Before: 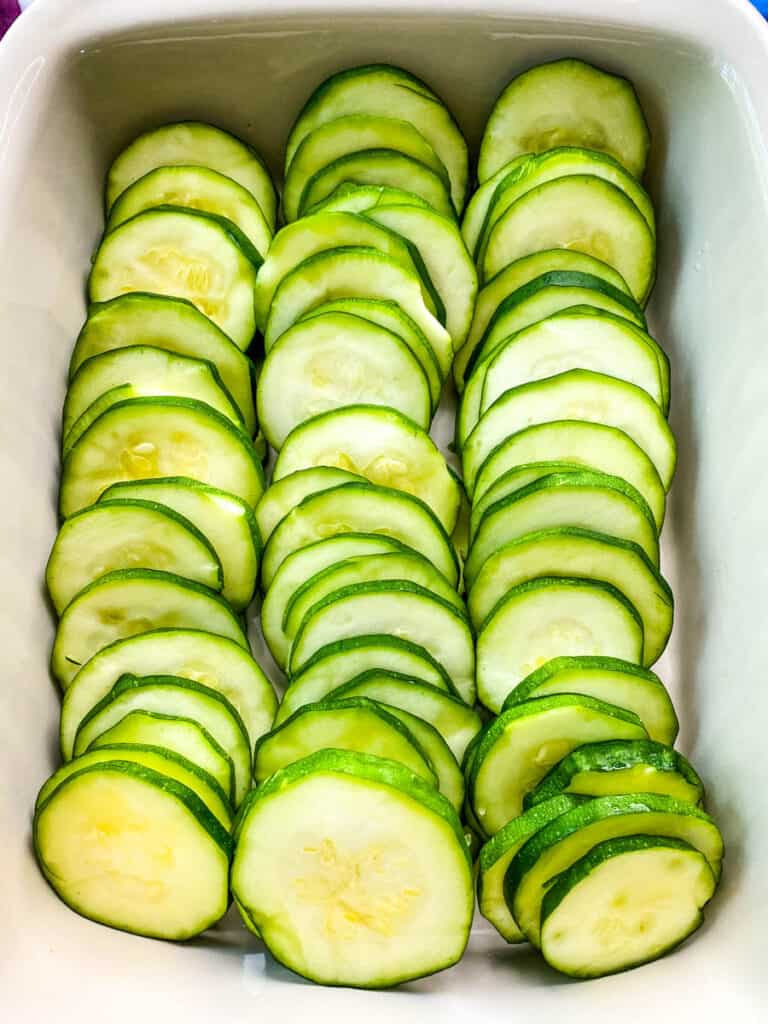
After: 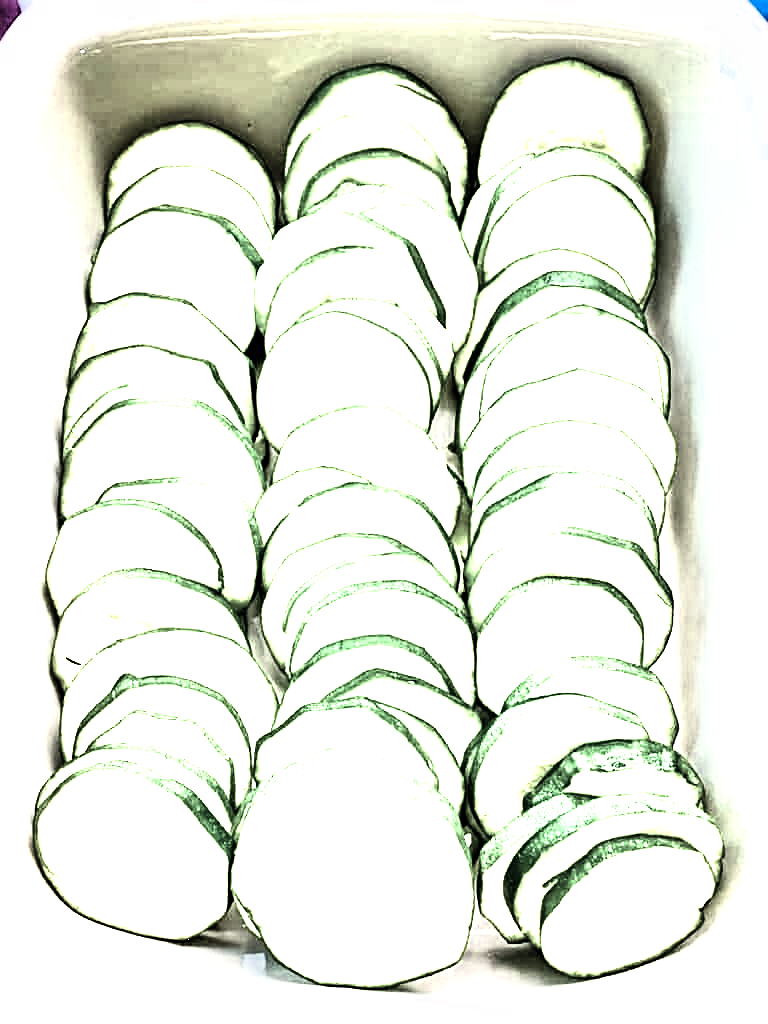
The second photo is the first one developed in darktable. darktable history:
sharpen: radius 2.677, amount 0.677
base curve: curves: ch0 [(0, 0) (0.007, 0.004) (0.027, 0.03) (0.046, 0.07) (0.207, 0.54) (0.442, 0.872) (0.673, 0.972) (1, 1)]
color zones: curves: ch0 [(0.25, 0.667) (0.758, 0.368)]; ch1 [(0.215, 0.245) (0.761, 0.373)]; ch2 [(0.247, 0.554) (0.761, 0.436)]
